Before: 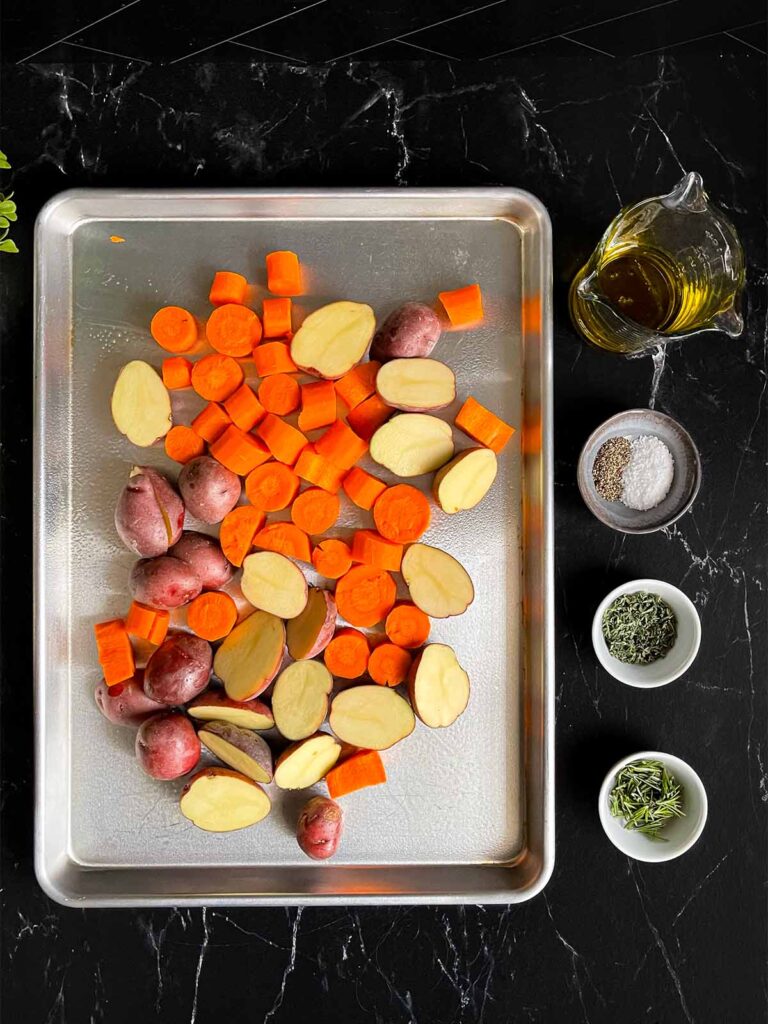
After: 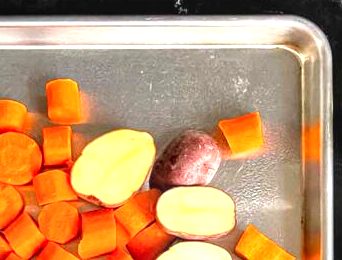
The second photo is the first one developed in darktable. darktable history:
exposure: black level correction 0, exposure 1 EV, compensate highlight preservation false
crop: left 28.678%, top 16.799%, right 26.699%, bottom 57.734%
local contrast: detail 130%
